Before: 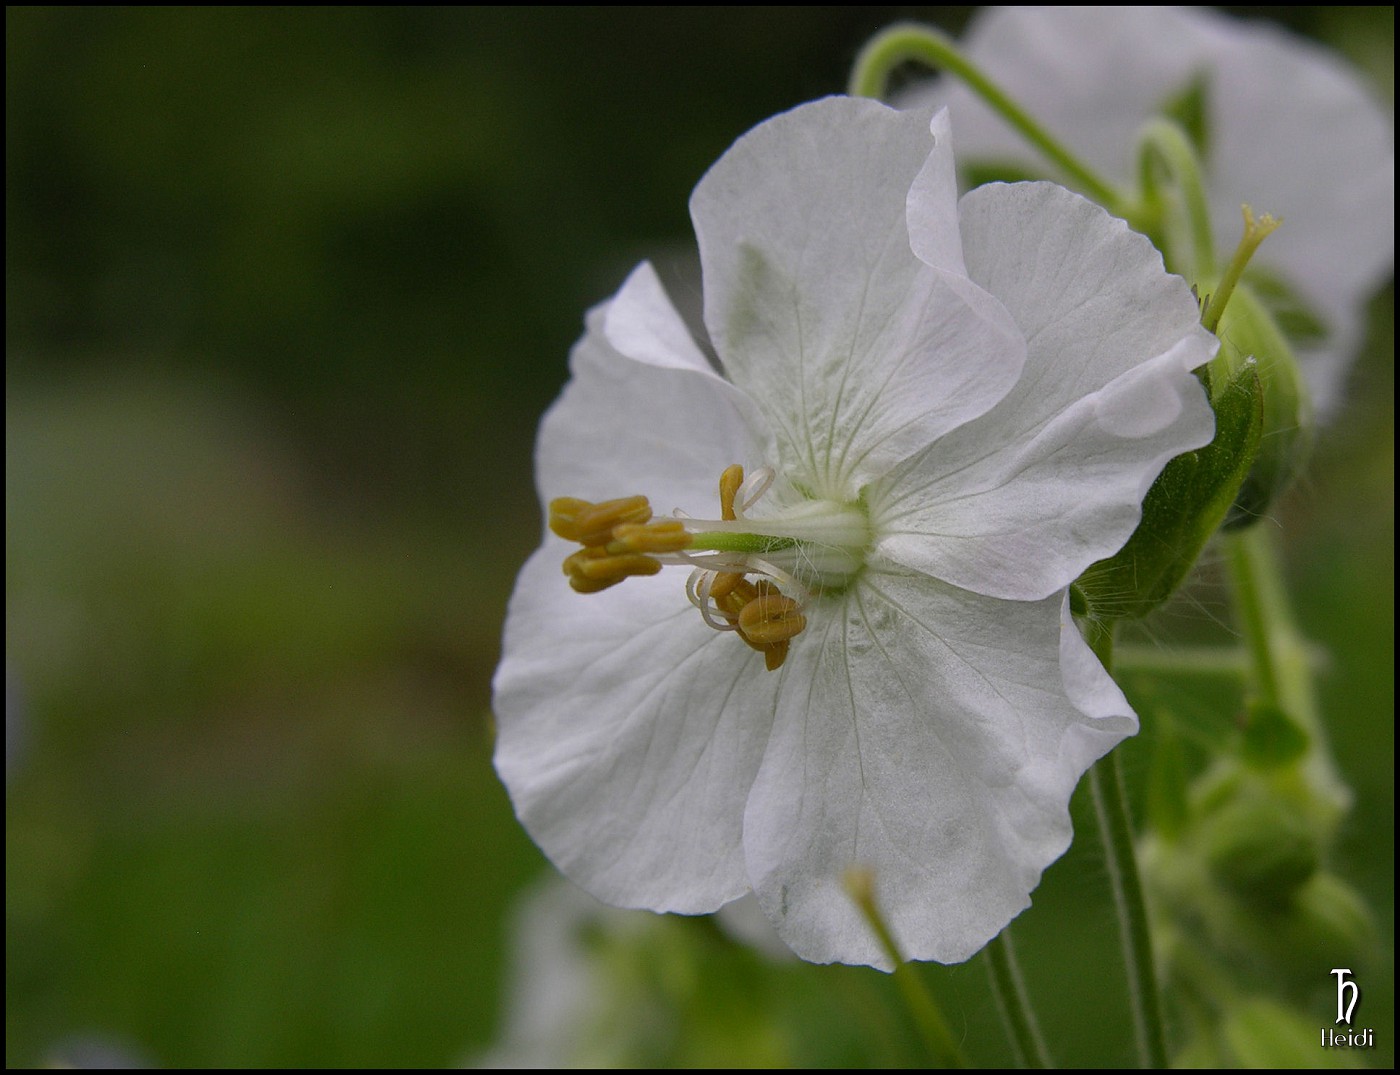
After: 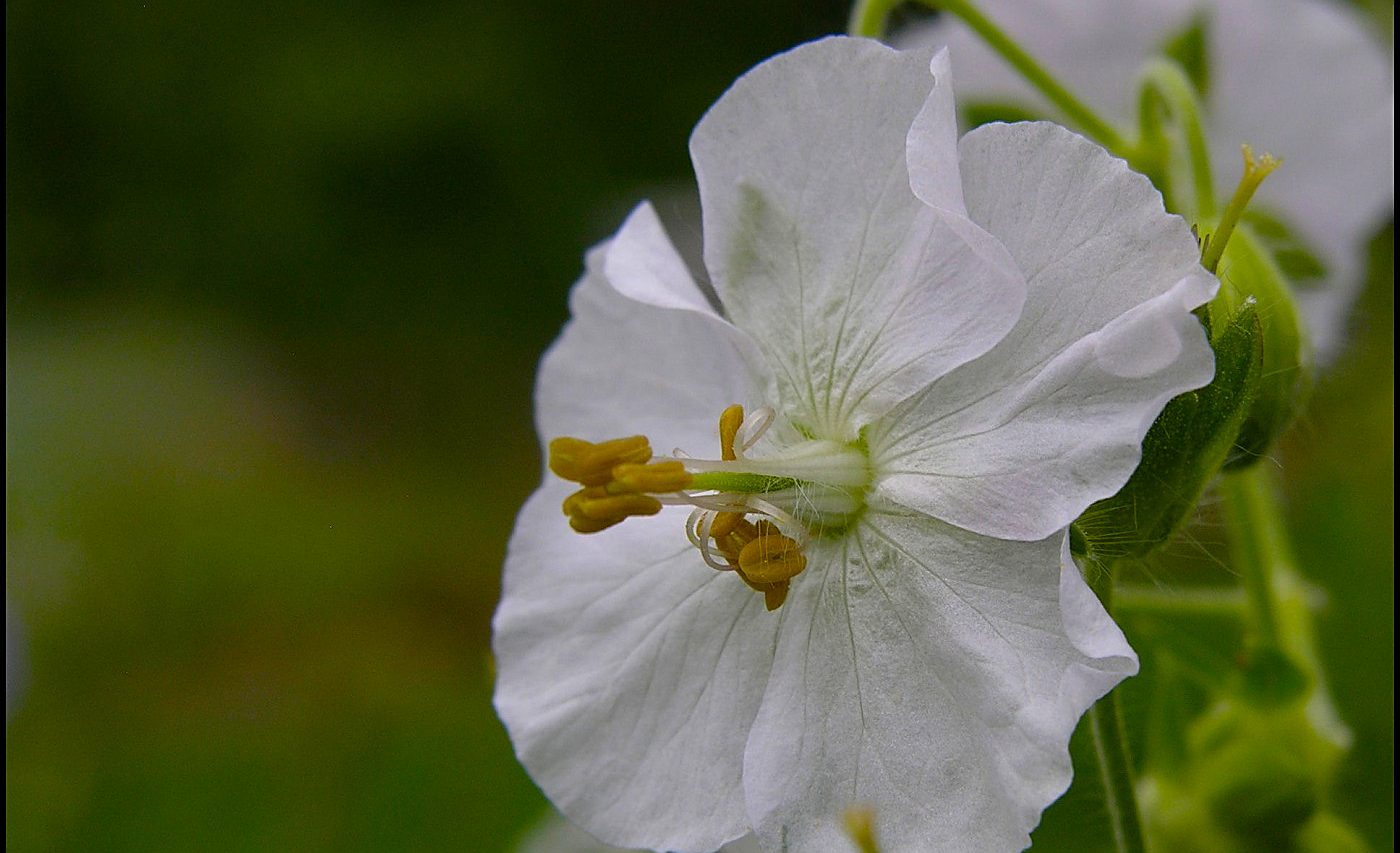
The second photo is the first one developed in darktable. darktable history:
crop and rotate: top 5.667%, bottom 14.937%
sharpen: on, module defaults
color balance rgb: perceptual saturation grading › global saturation 20%, perceptual saturation grading › highlights 2.68%, perceptual saturation grading › shadows 50%
